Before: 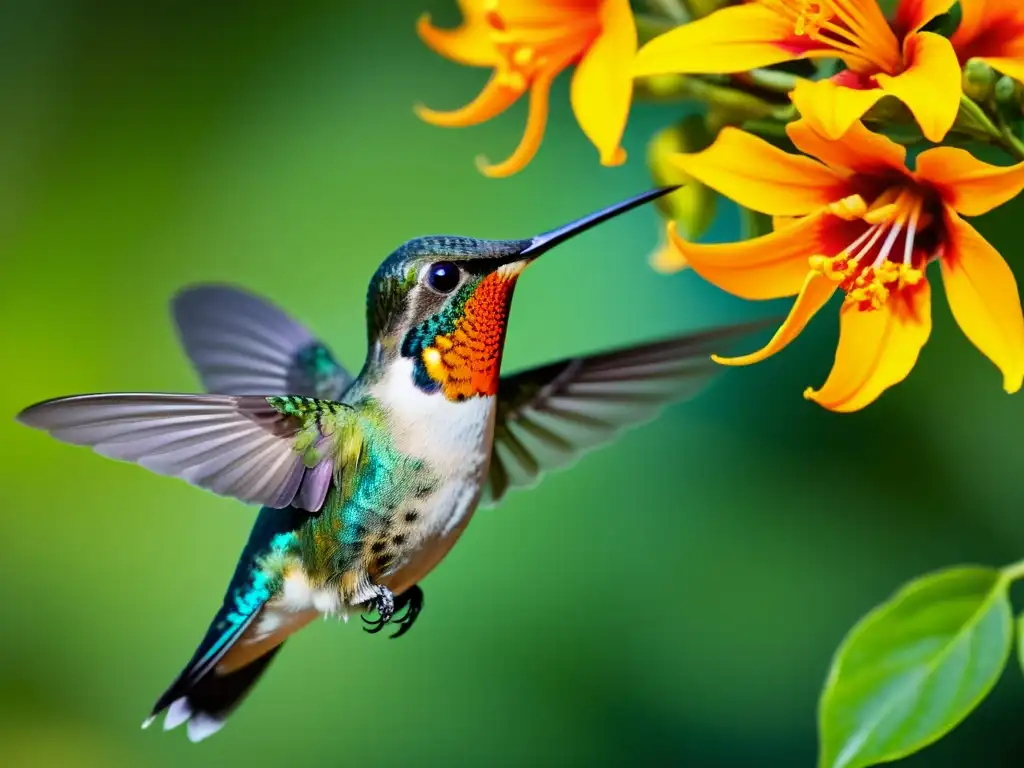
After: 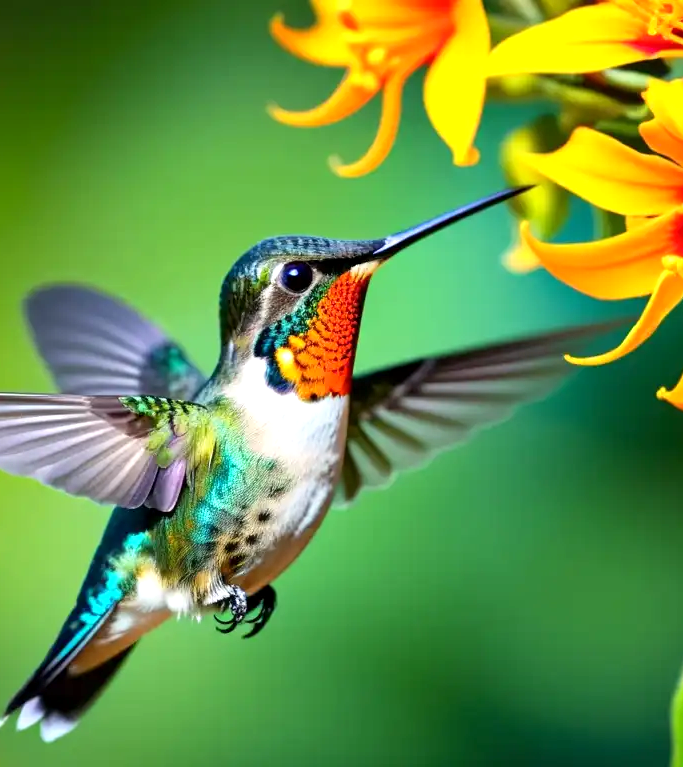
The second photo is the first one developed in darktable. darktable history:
crop and rotate: left 14.438%, right 18.859%
tone equalizer: on, module defaults
exposure: black level correction 0.001, exposure 0.5 EV, compensate highlight preservation false
